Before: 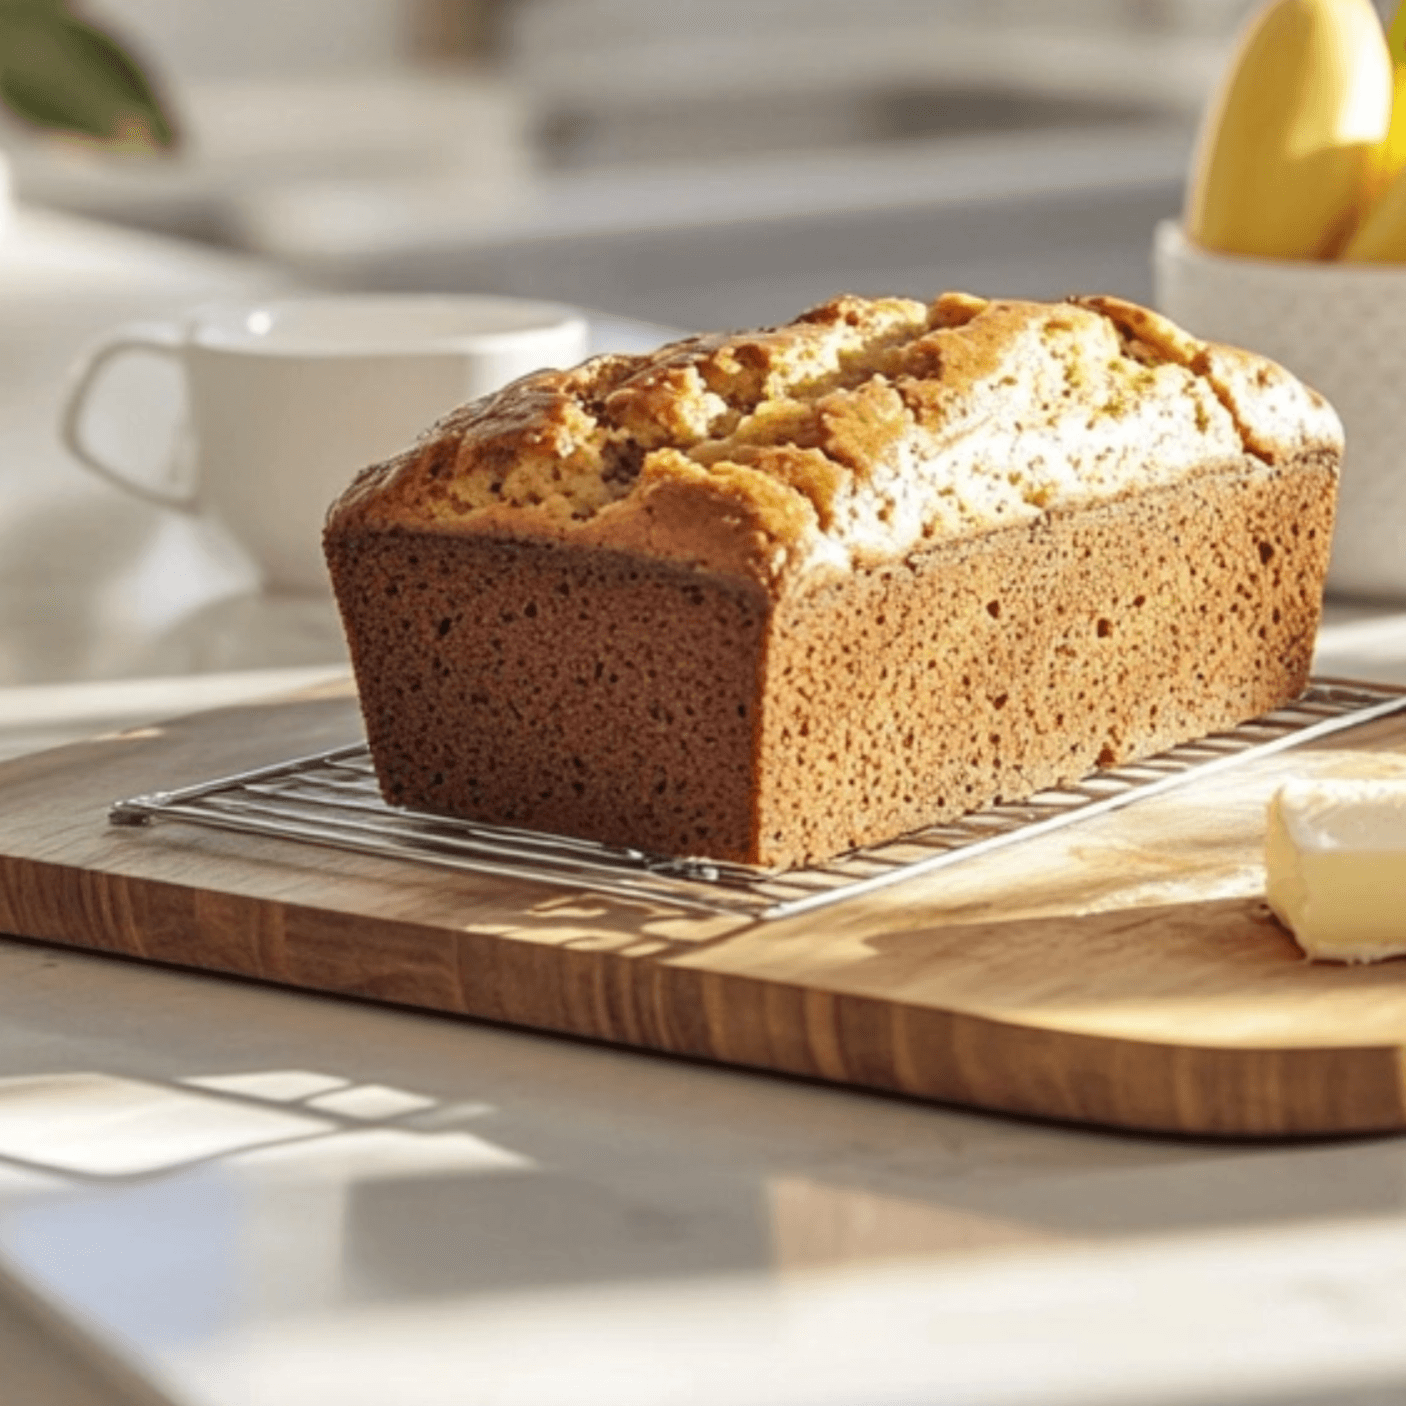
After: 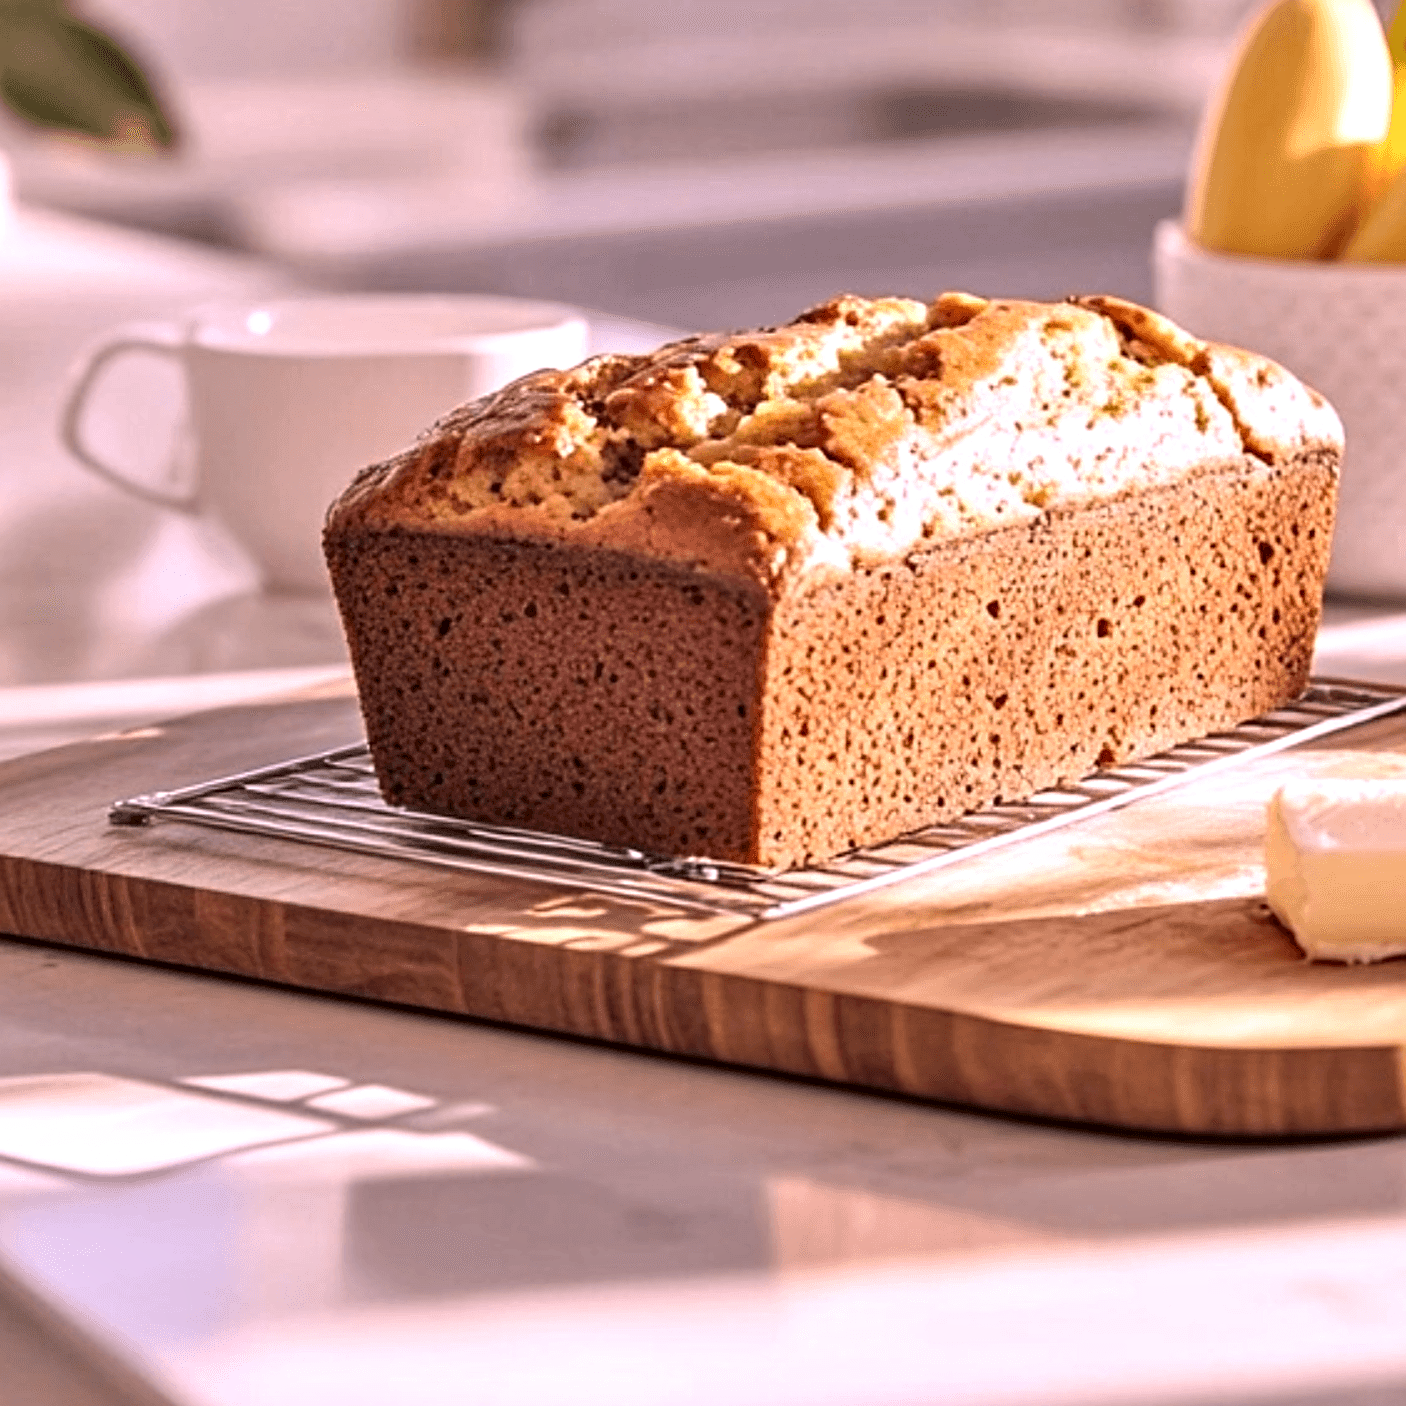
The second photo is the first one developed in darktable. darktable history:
contrast equalizer: y [[0.531, 0.548, 0.559, 0.557, 0.544, 0.527], [0.5 ×6], [0.5 ×6], [0 ×6], [0 ×6]]
sharpen: on, module defaults
white balance: red 1.188, blue 1.11
